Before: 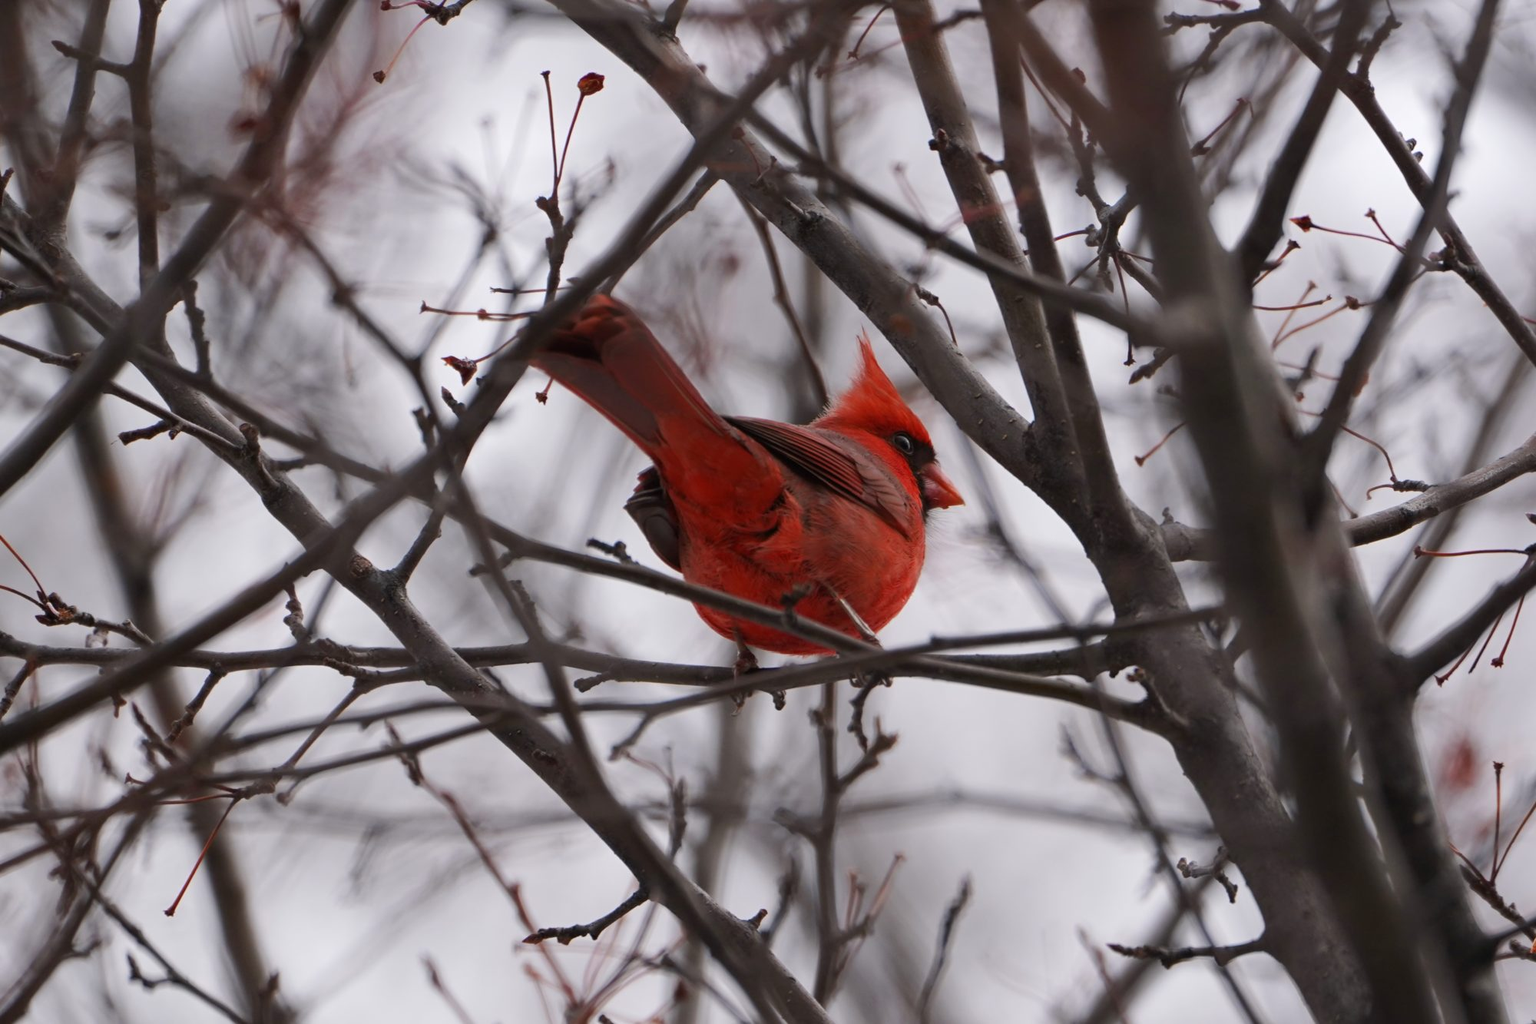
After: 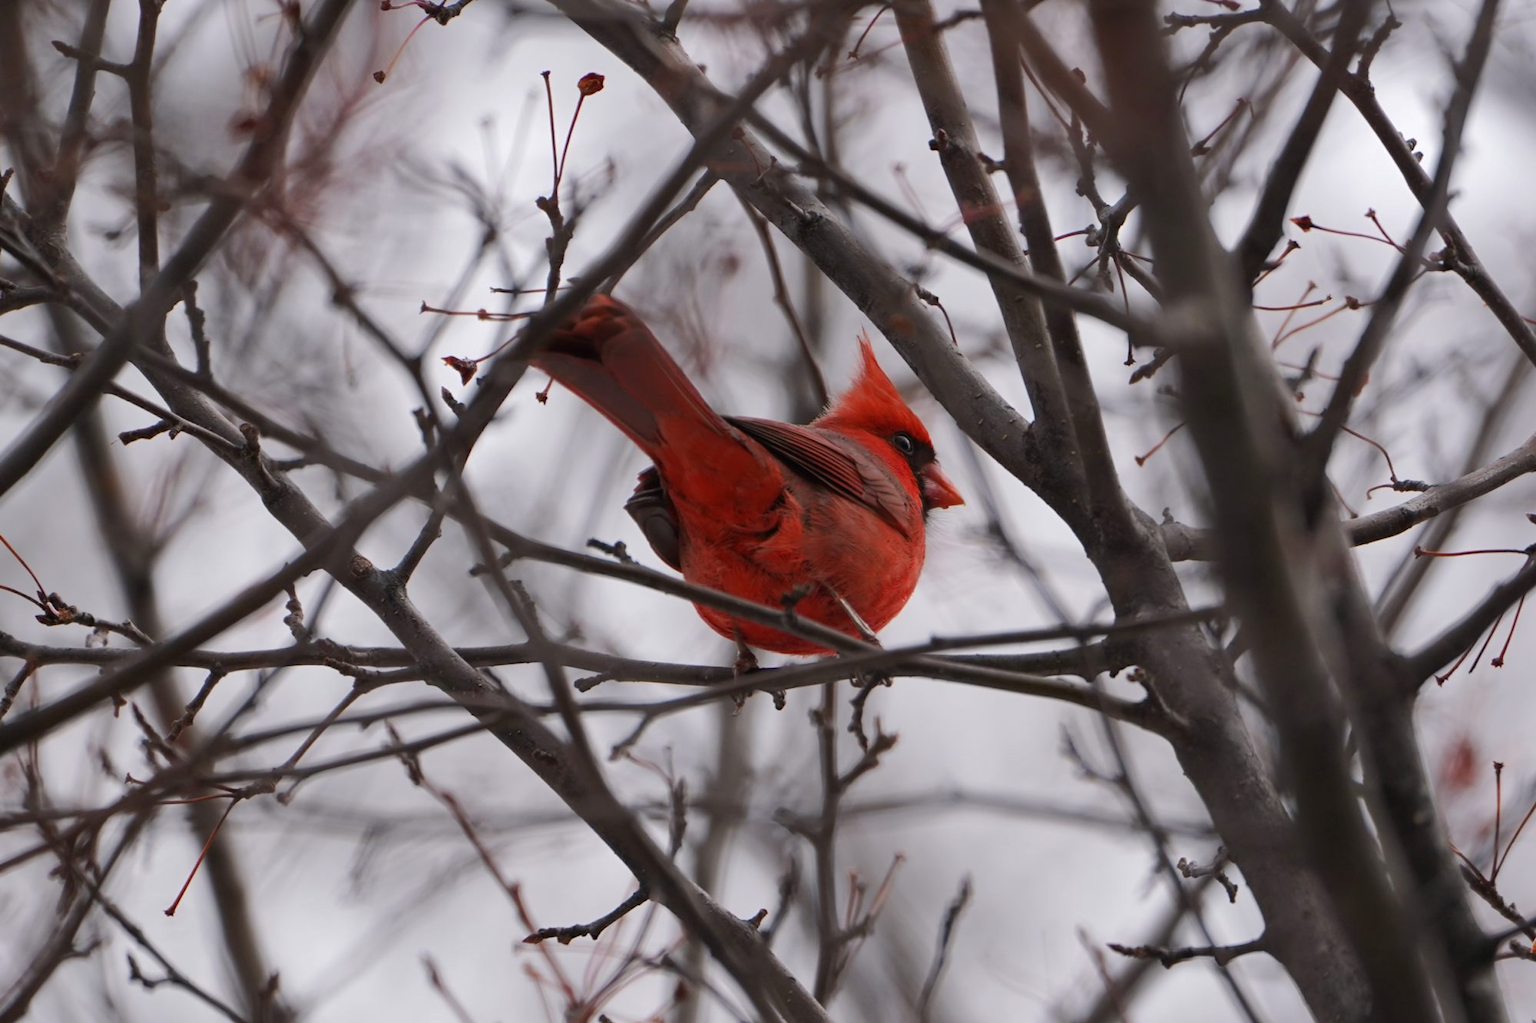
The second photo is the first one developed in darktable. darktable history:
shadows and highlights: shadows 10.36, white point adjustment 1.09, highlights -40.24
